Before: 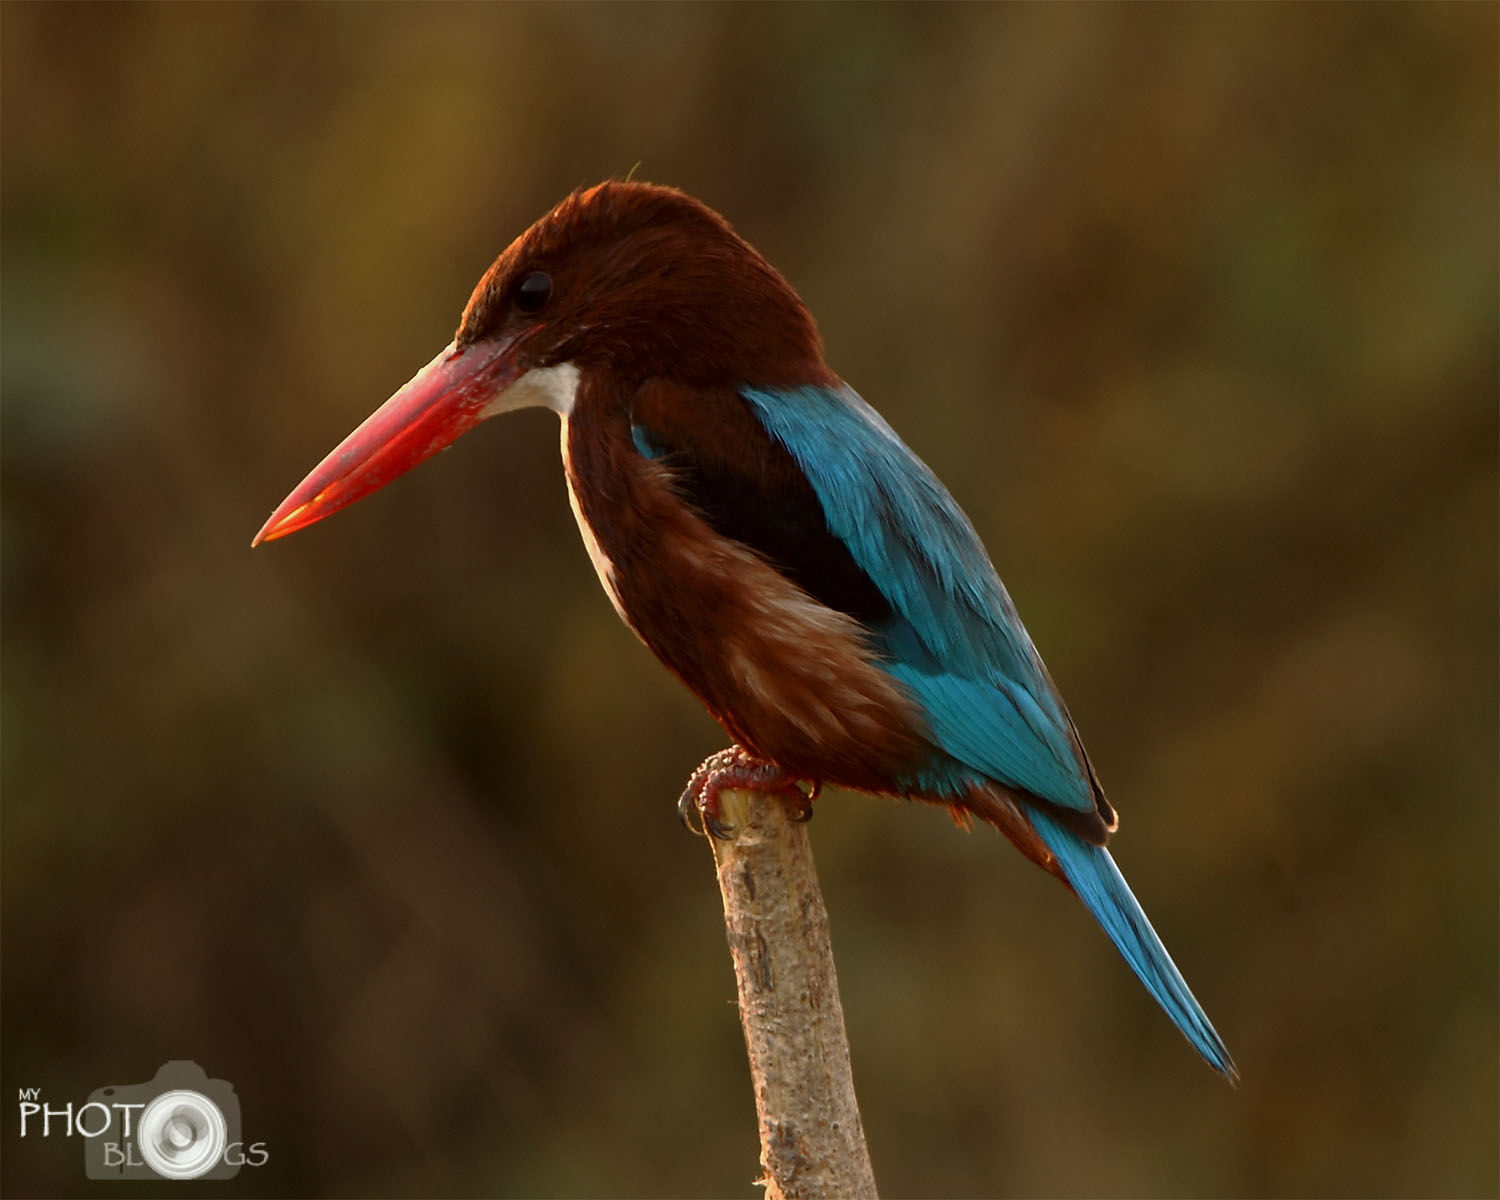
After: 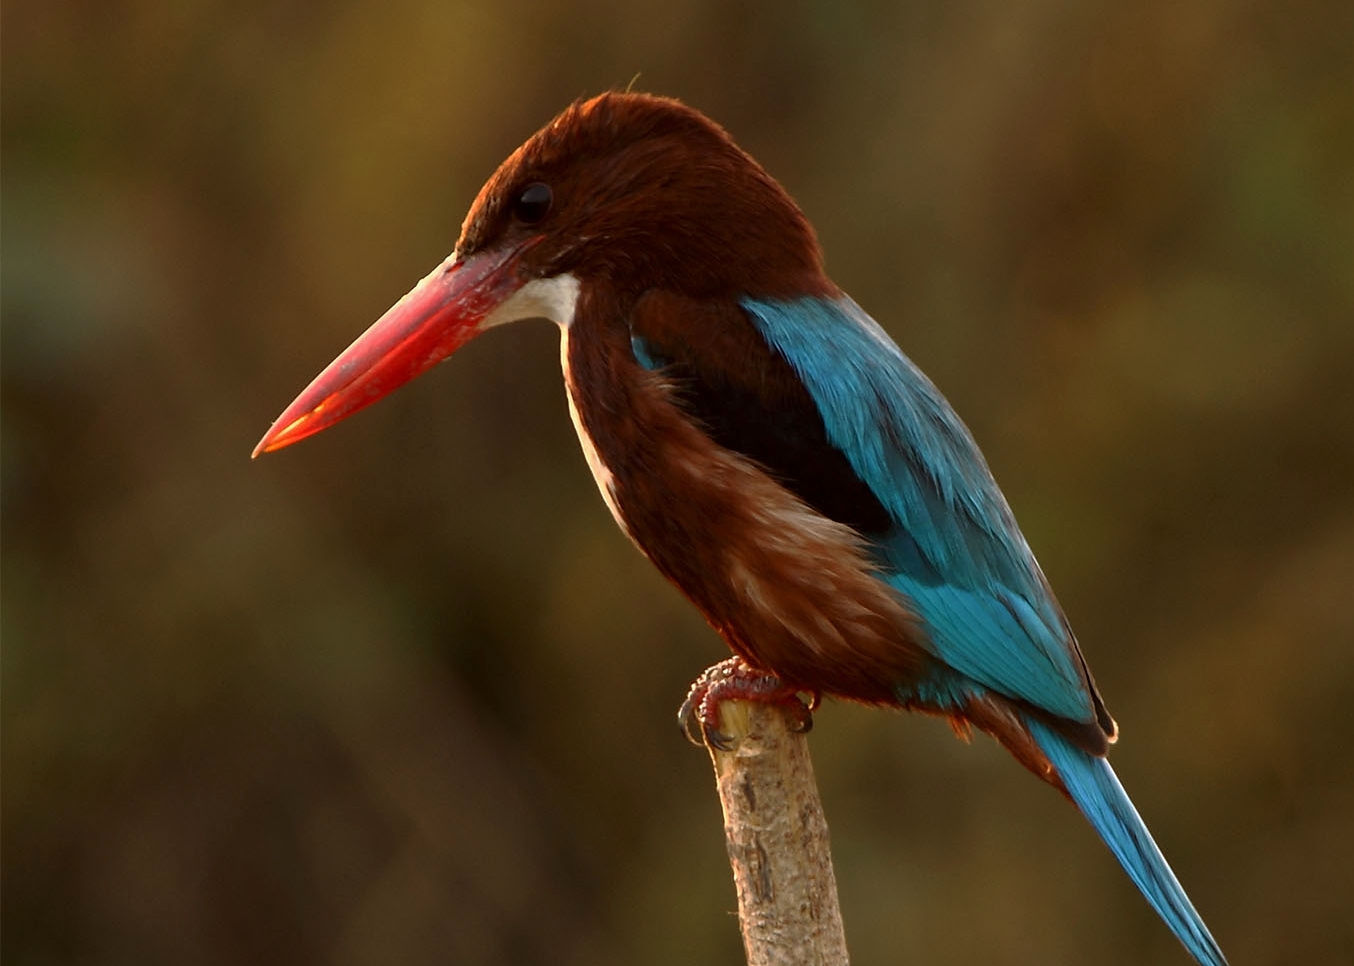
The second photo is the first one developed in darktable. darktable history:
exposure: exposure 0.161 EV, compensate highlight preservation false
crop: top 7.49%, right 9.717%, bottom 11.943%
